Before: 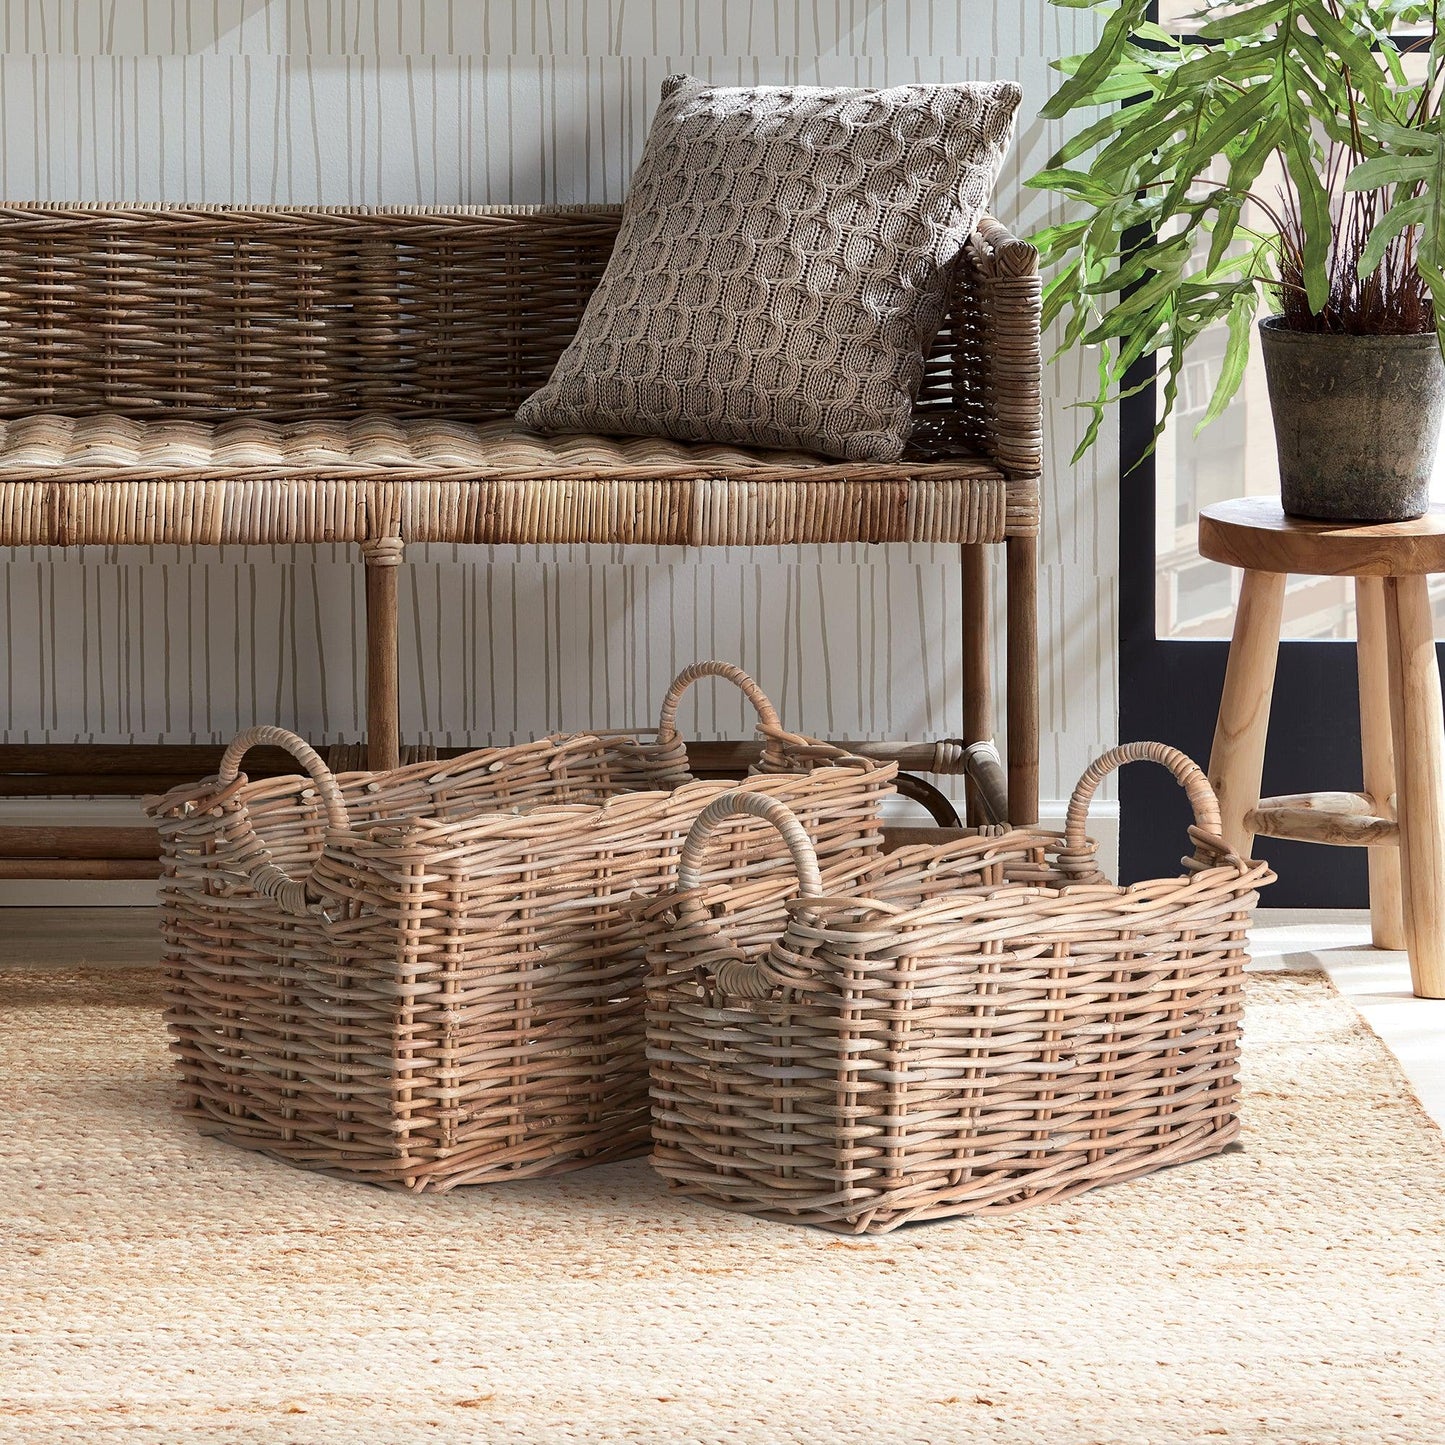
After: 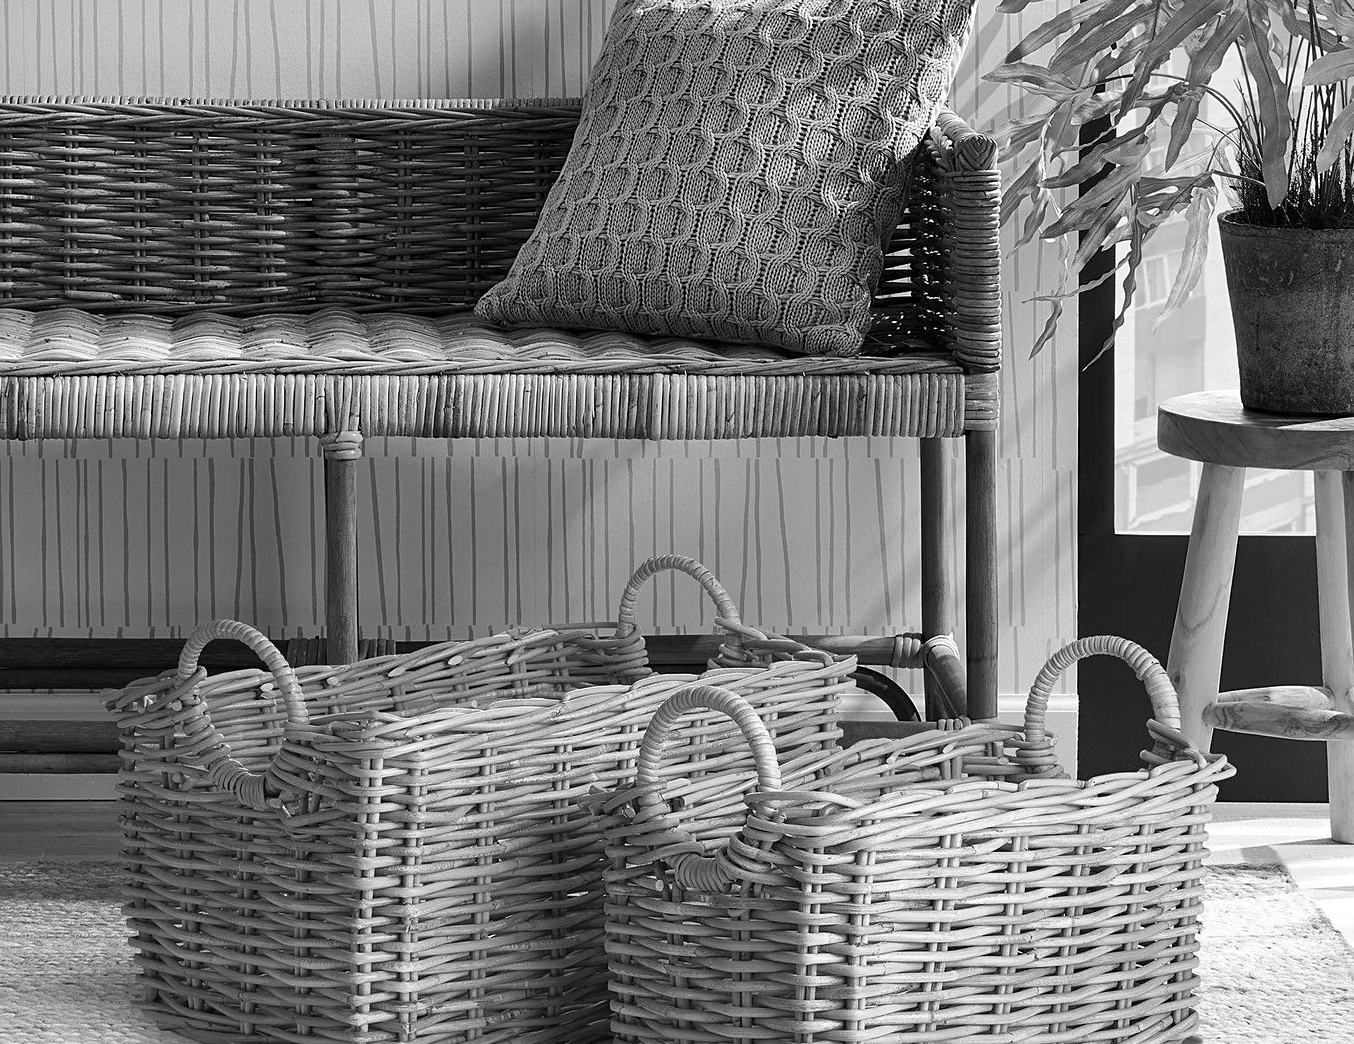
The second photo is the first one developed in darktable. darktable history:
sharpen: amount 0.213
contrast brightness saturation: saturation -0.99
crop: left 2.859%, top 7.387%, right 3.425%, bottom 20.333%
